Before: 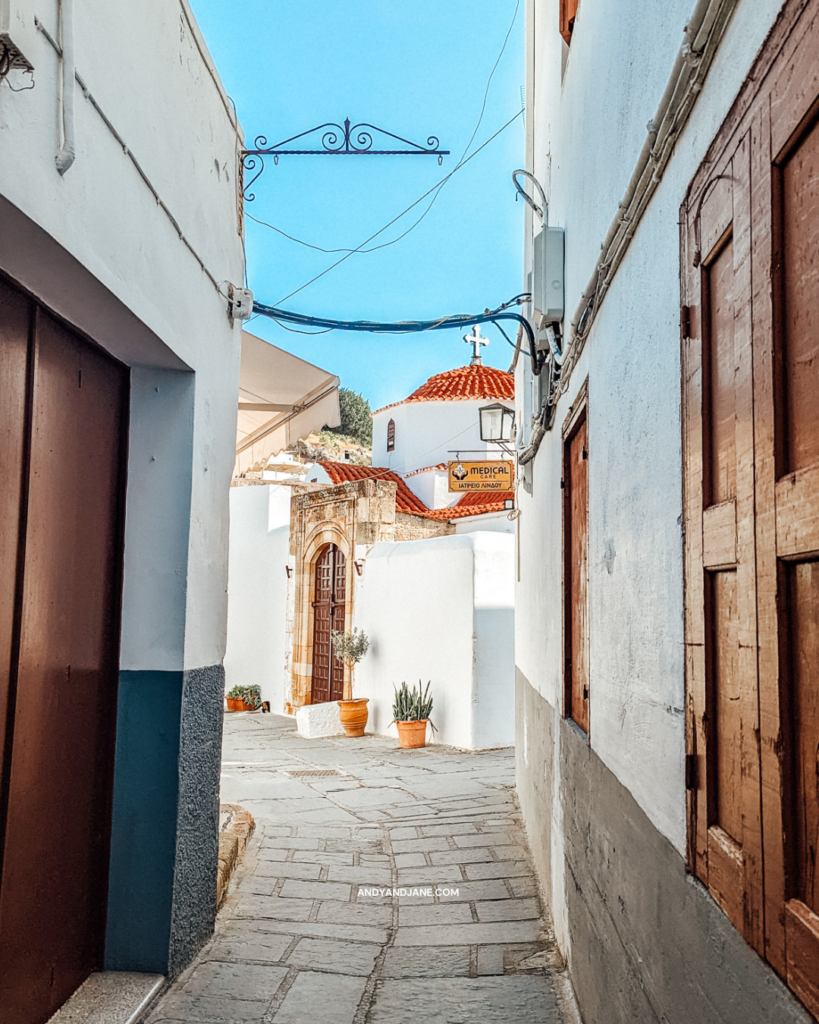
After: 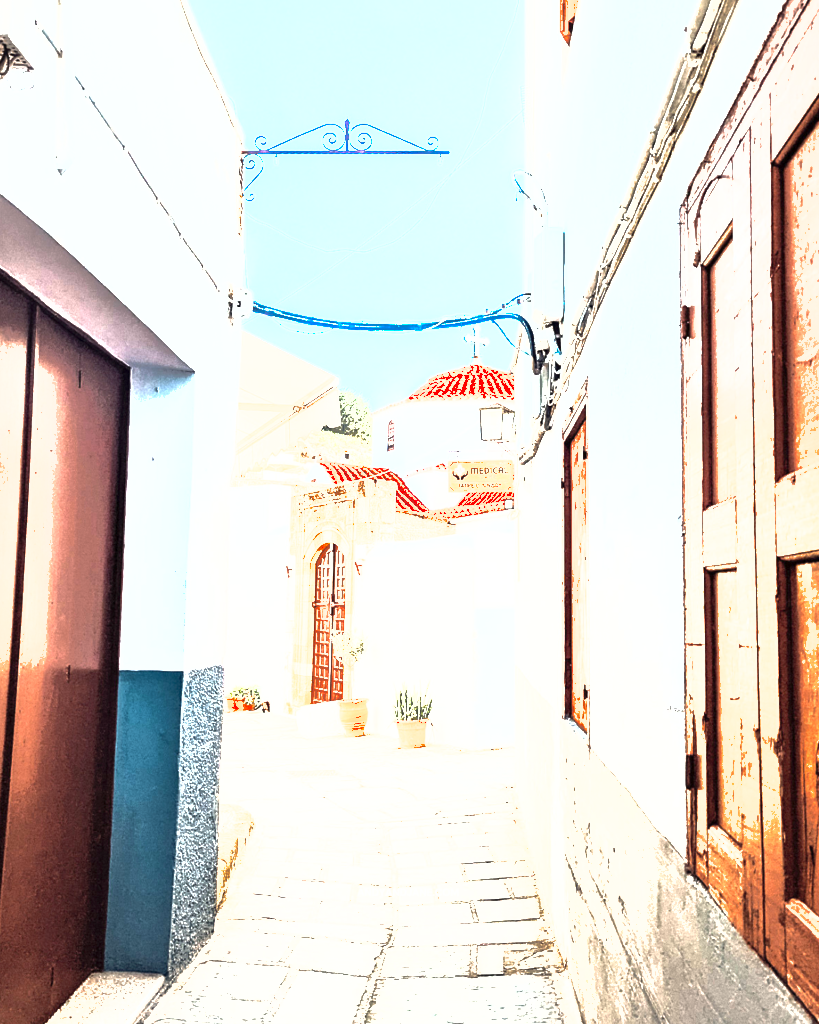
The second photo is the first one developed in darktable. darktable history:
exposure: exposure 2.003 EV, compensate highlight preservation false
tone equalizer: -8 EV -1.08 EV, -7 EV -1.01 EV, -6 EV -0.867 EV, -5 EV -0.578 EV, -3 EV 0.578 EV, -2 EV 0.867 EV, -1 EV 1.01 EV, +0 EV 1.08 EV, edges refinement/feathering 500, mask exposure compensation -1.57 EV, preserve details no
shadows and highlights: on, module defaults
